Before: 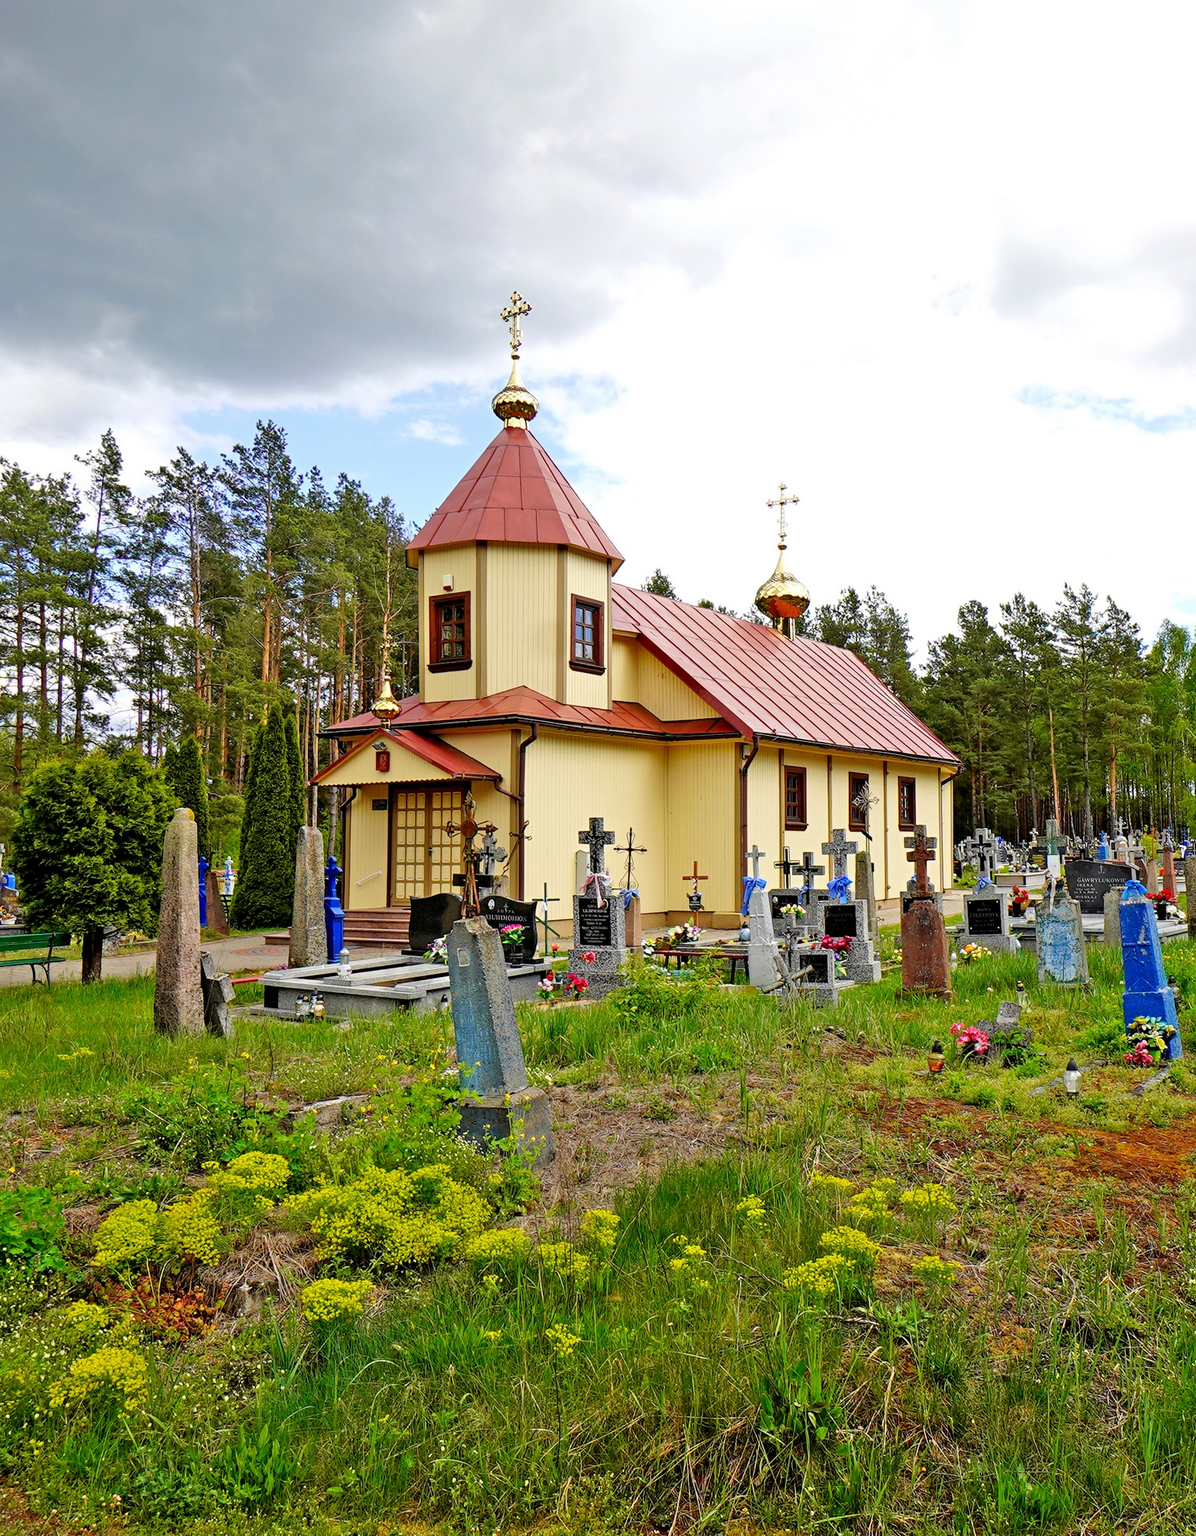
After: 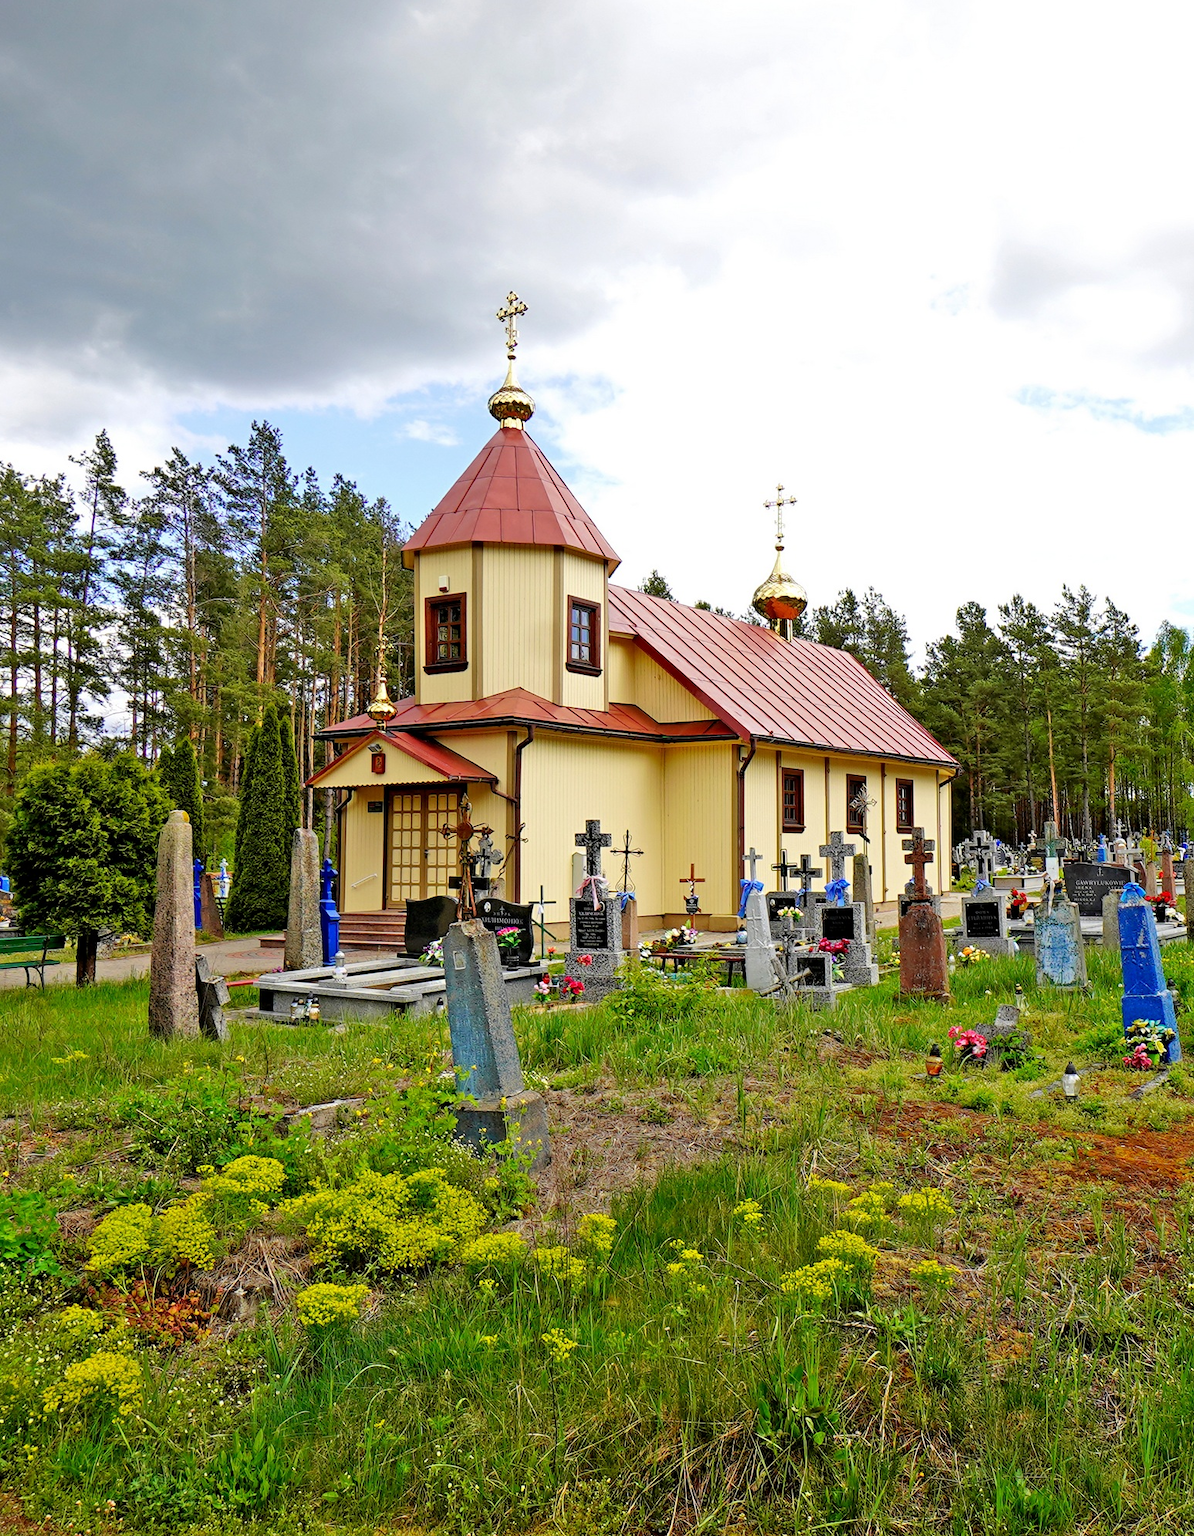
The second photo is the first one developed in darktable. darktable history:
exposure: compensate highlight preservation false
crop and rotate: left 0.578%, top 0.148%, bottom 0.301%
